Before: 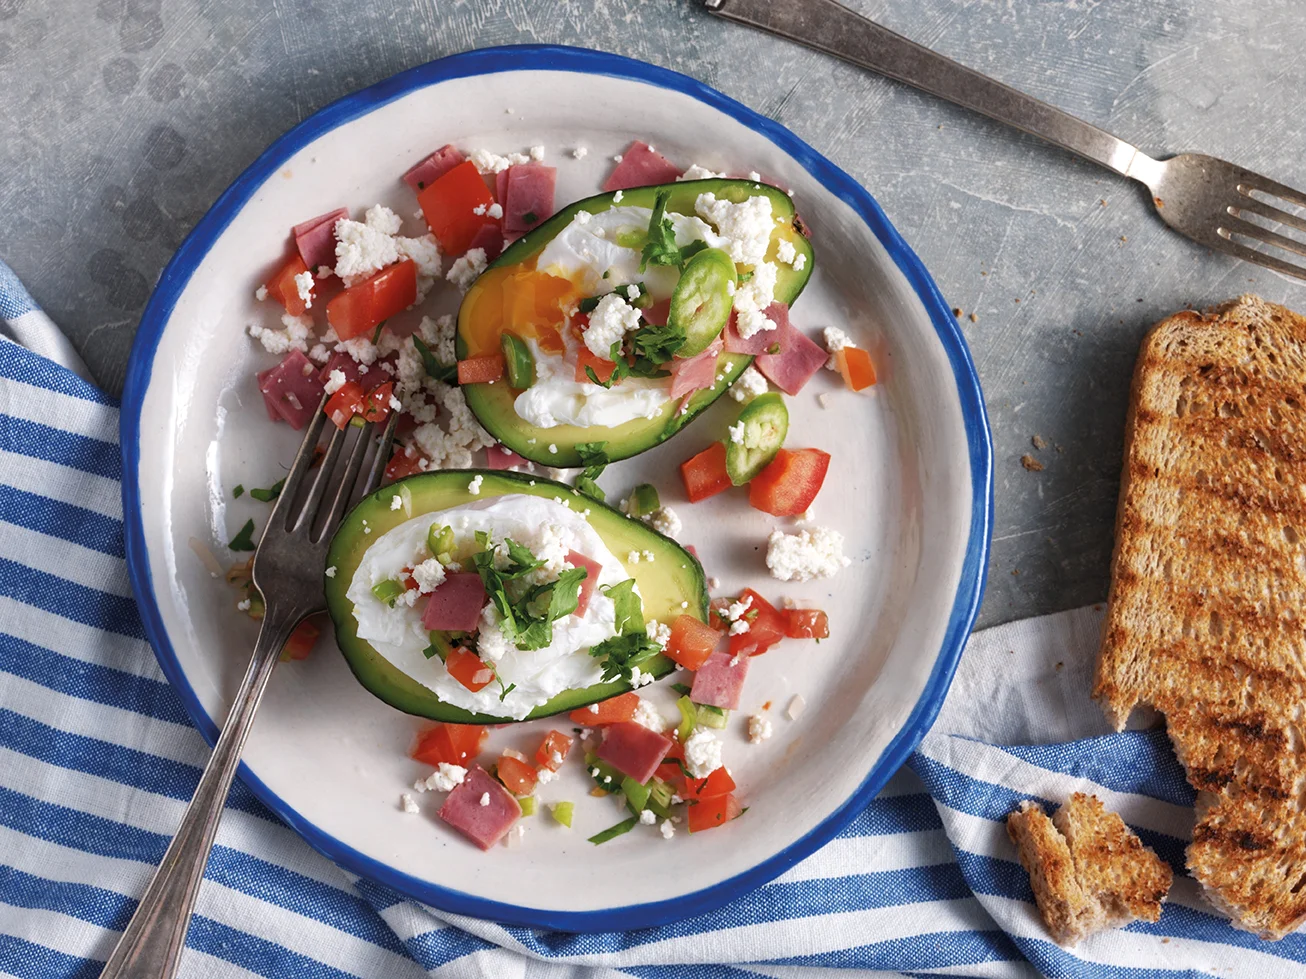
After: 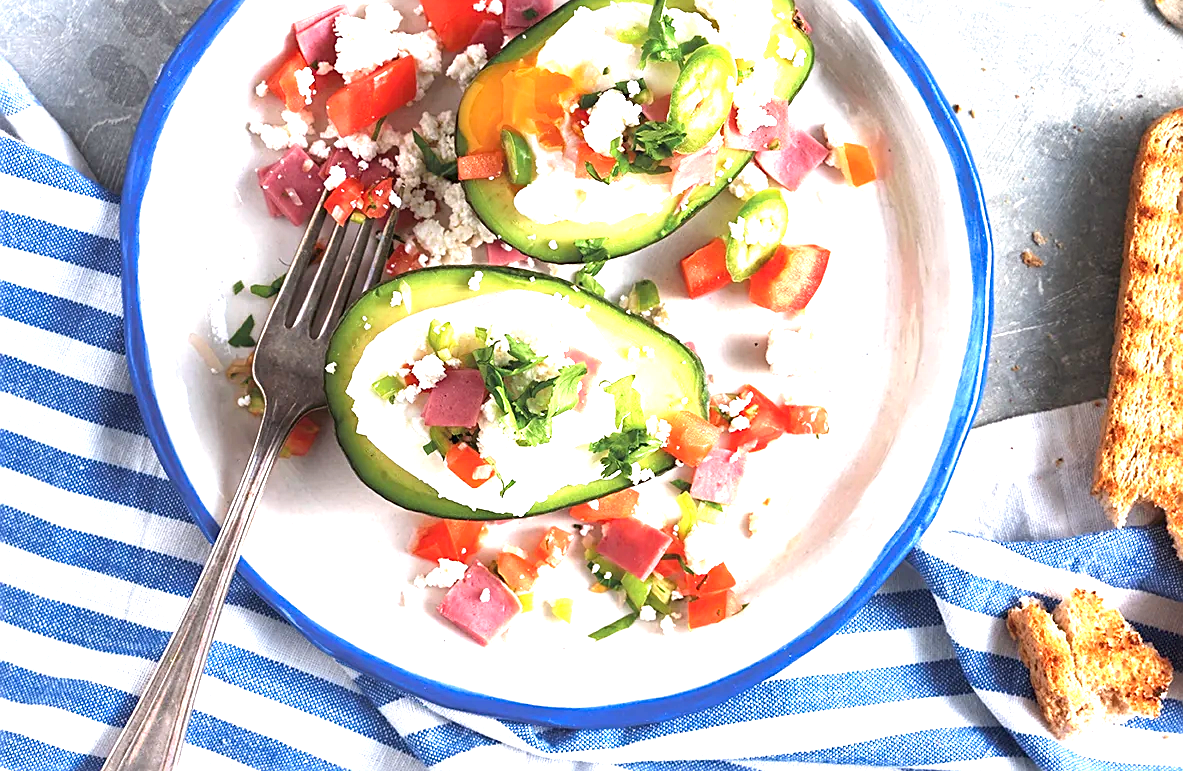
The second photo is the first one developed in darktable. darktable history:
exposure: black level correction 0, exposure 1.701 EV, compensate highlight preservation false
contrast brightness saturation: contrast 0.035, saturation 0.07
sharpen: radius 1.97
crop: top 20.867%, right 9.398%, bottom 0.294%
